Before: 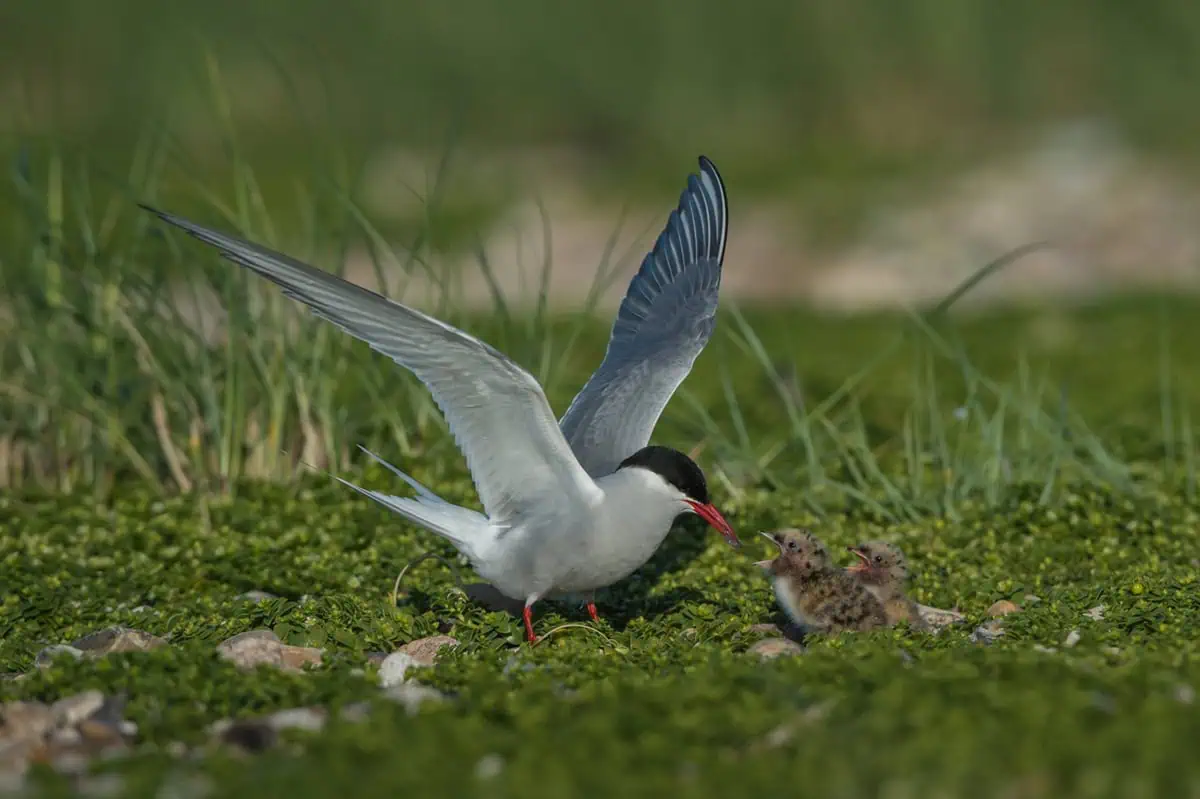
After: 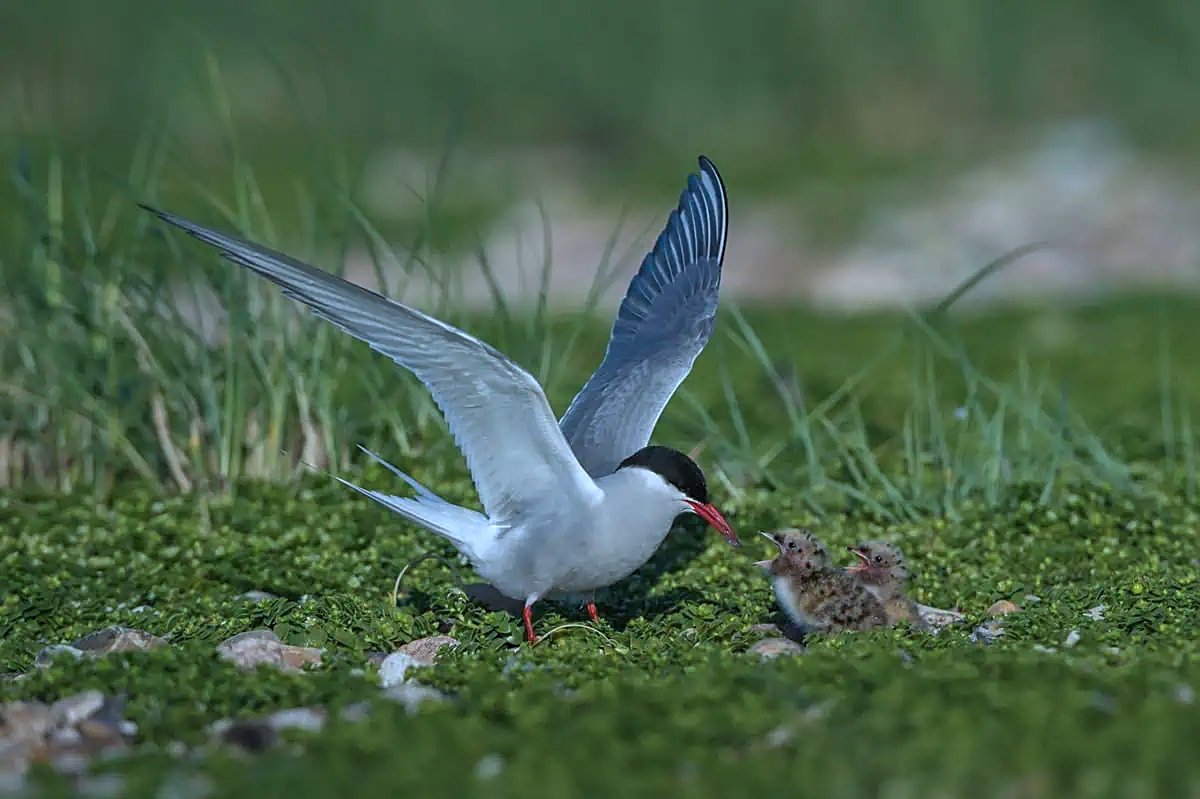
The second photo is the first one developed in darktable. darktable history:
sharpen: on, module defaults
color calibration: illuminant custom, x 0.39, y 0.392, temperature 3856.94 K
exposure: exposure 0.2 EV, compensate highlight preservation false
